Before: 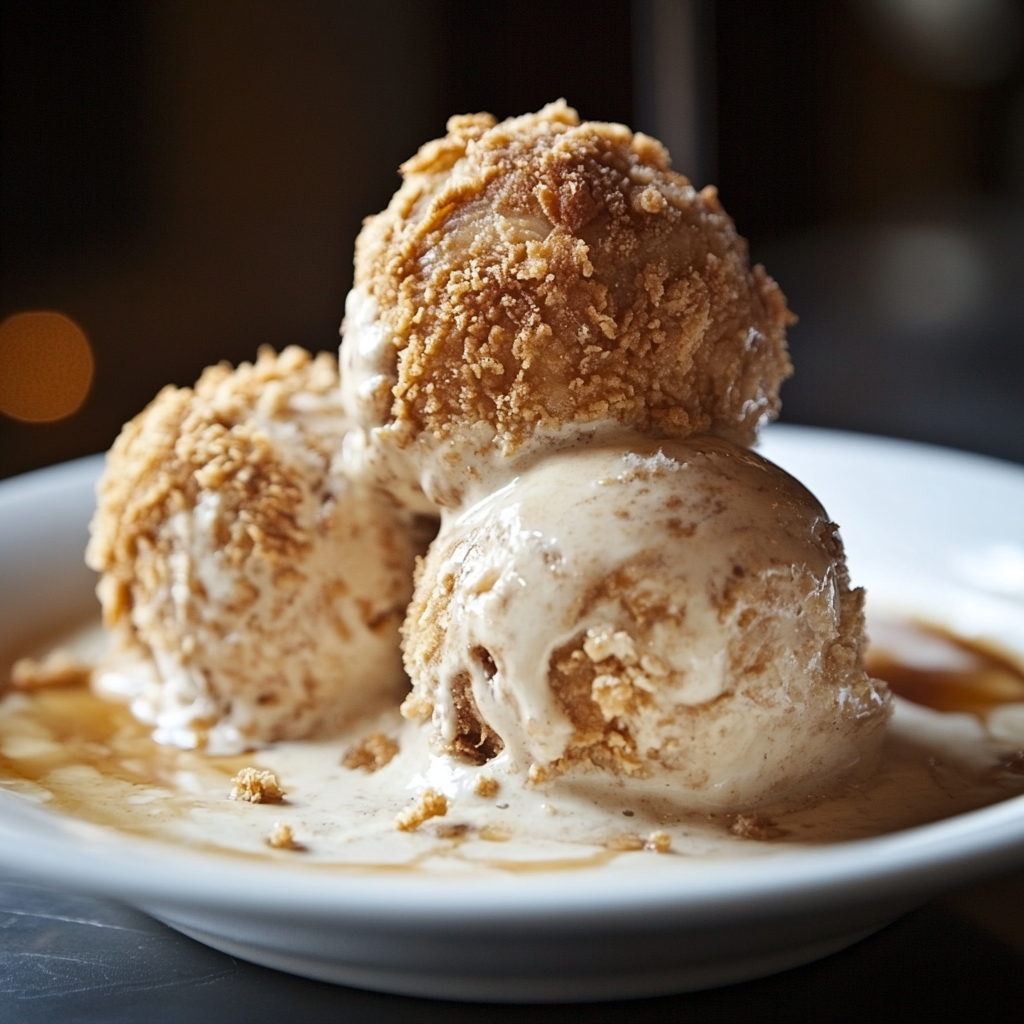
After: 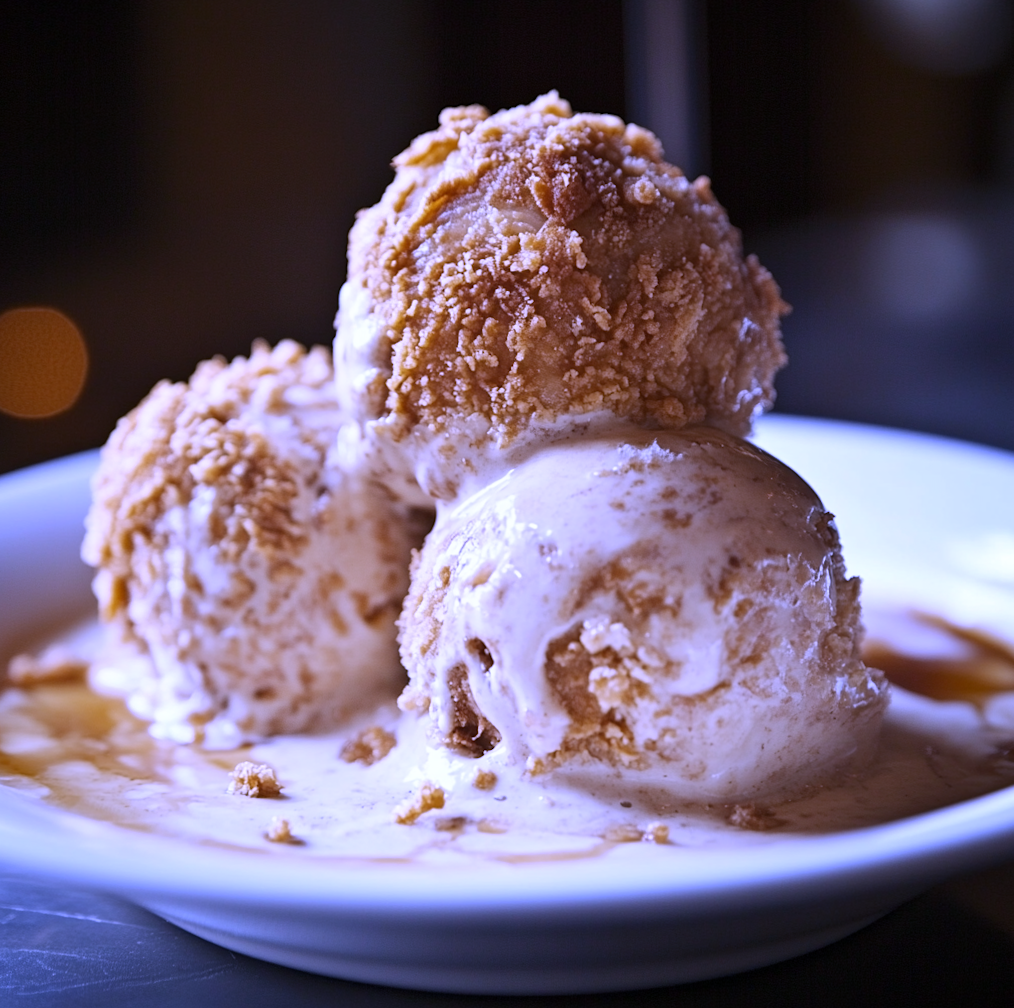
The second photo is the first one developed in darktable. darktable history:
white balance: red 0.98, blue 1.61
rotate and perspective: rotation -0.45°, automatic cropping original format, crop left 0.008, crop right 0.992, crop top 0.012, crop bottom 0.988
